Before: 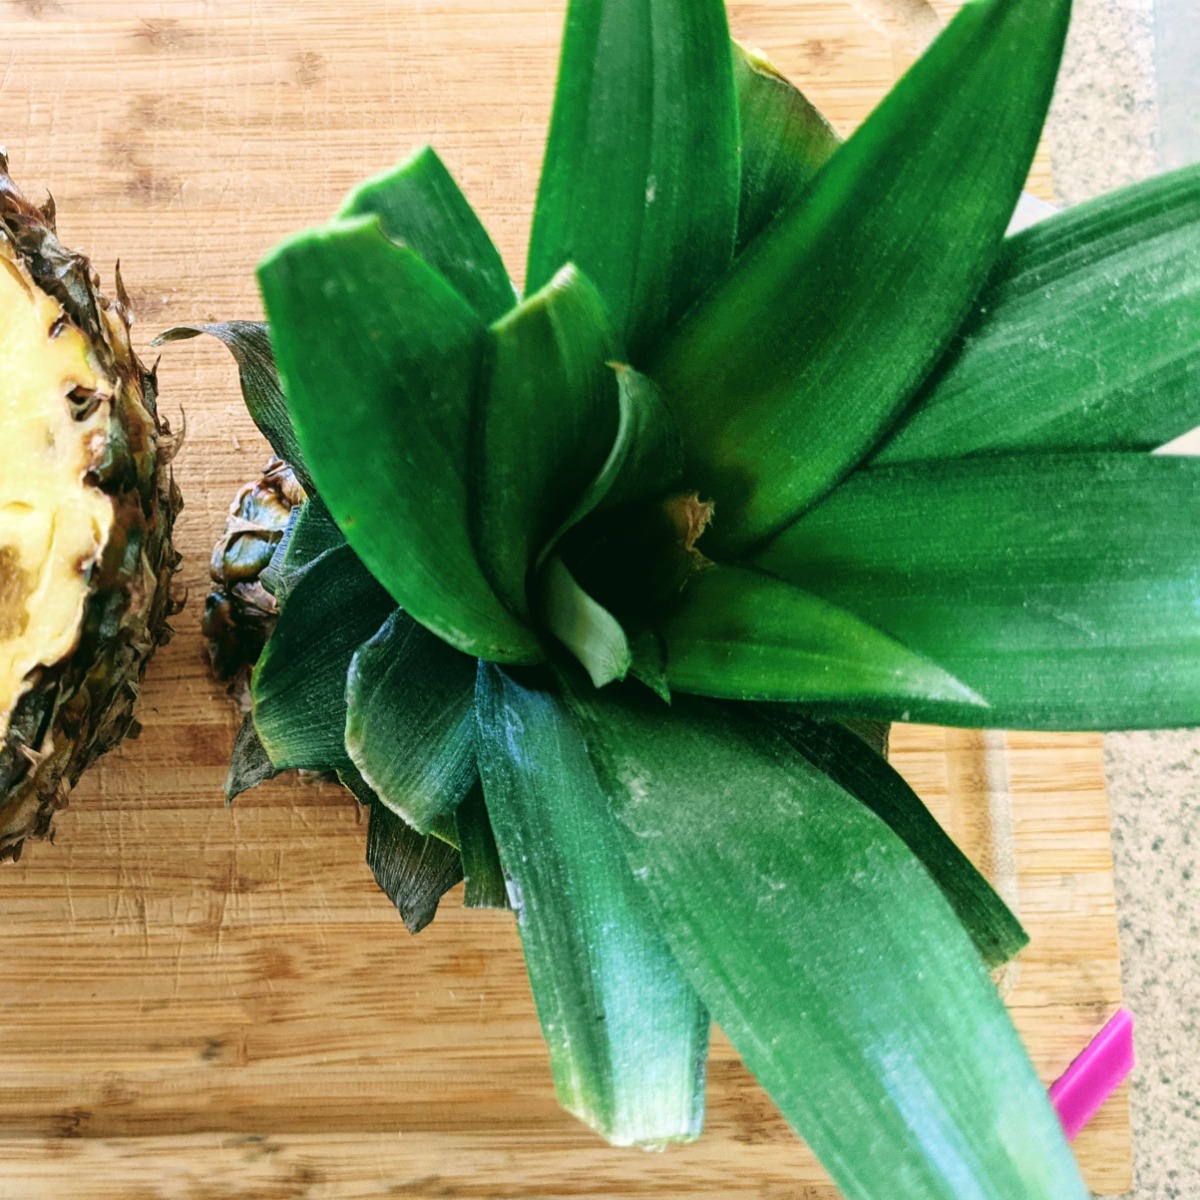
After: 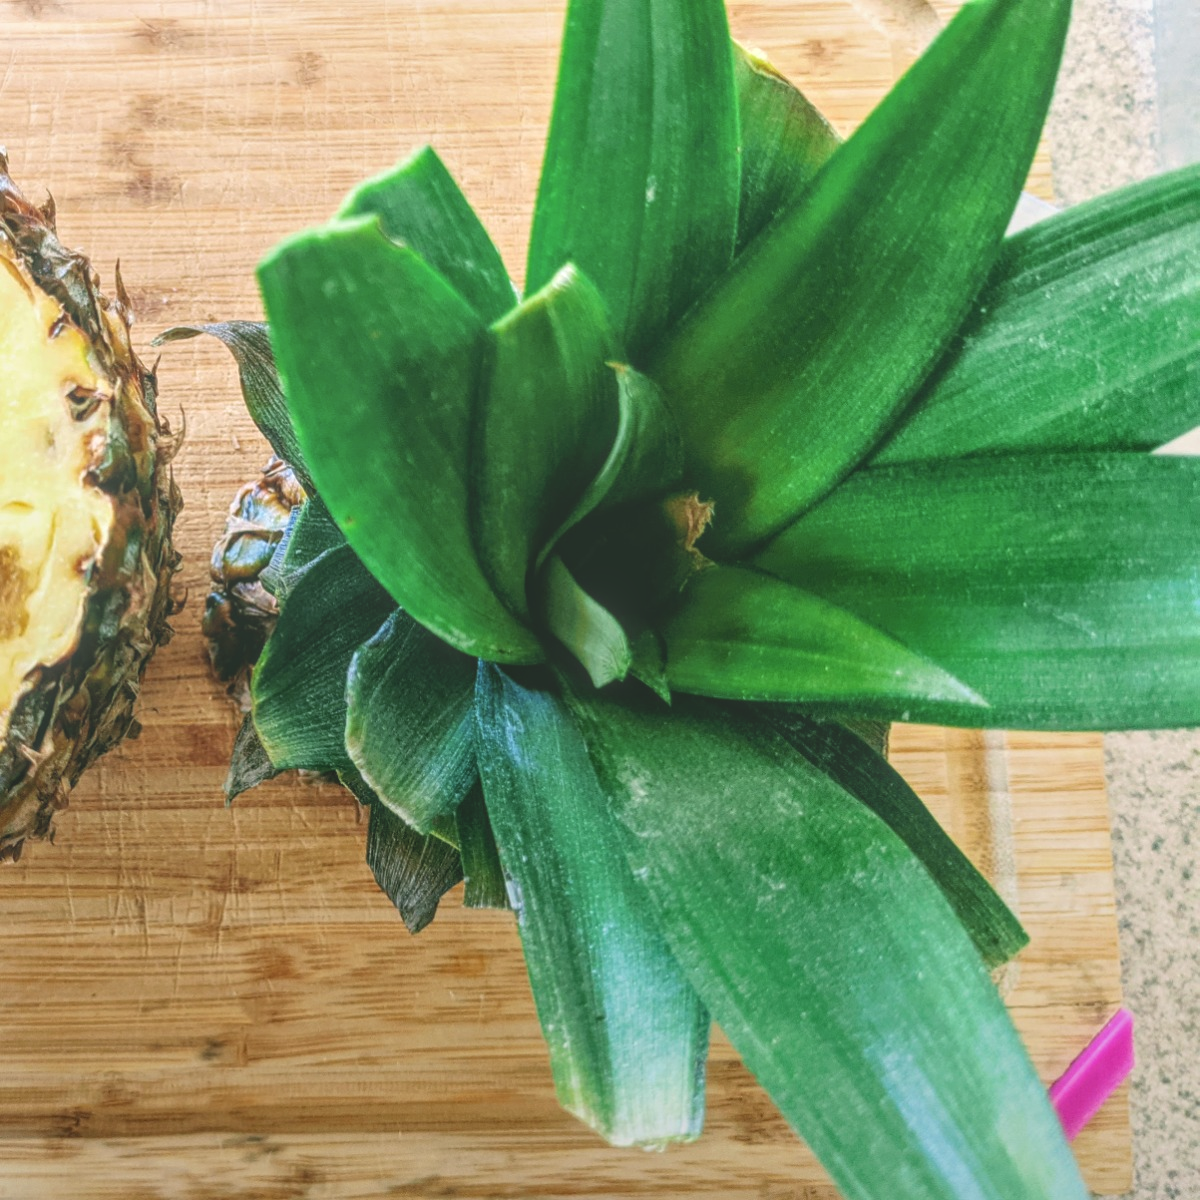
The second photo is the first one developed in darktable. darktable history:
local contrast: highlights 73%, shadows 15%, midtone range 0.197
graduated density: rotation -180°, offset 24.95
